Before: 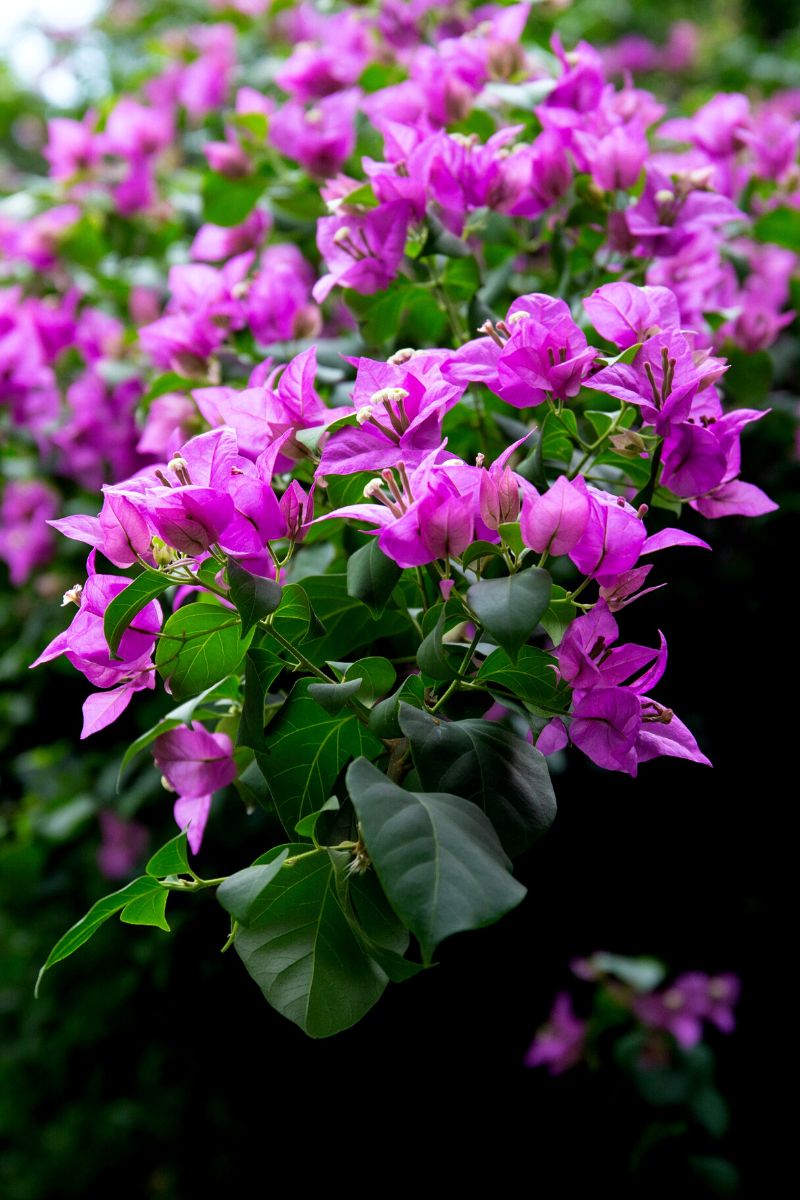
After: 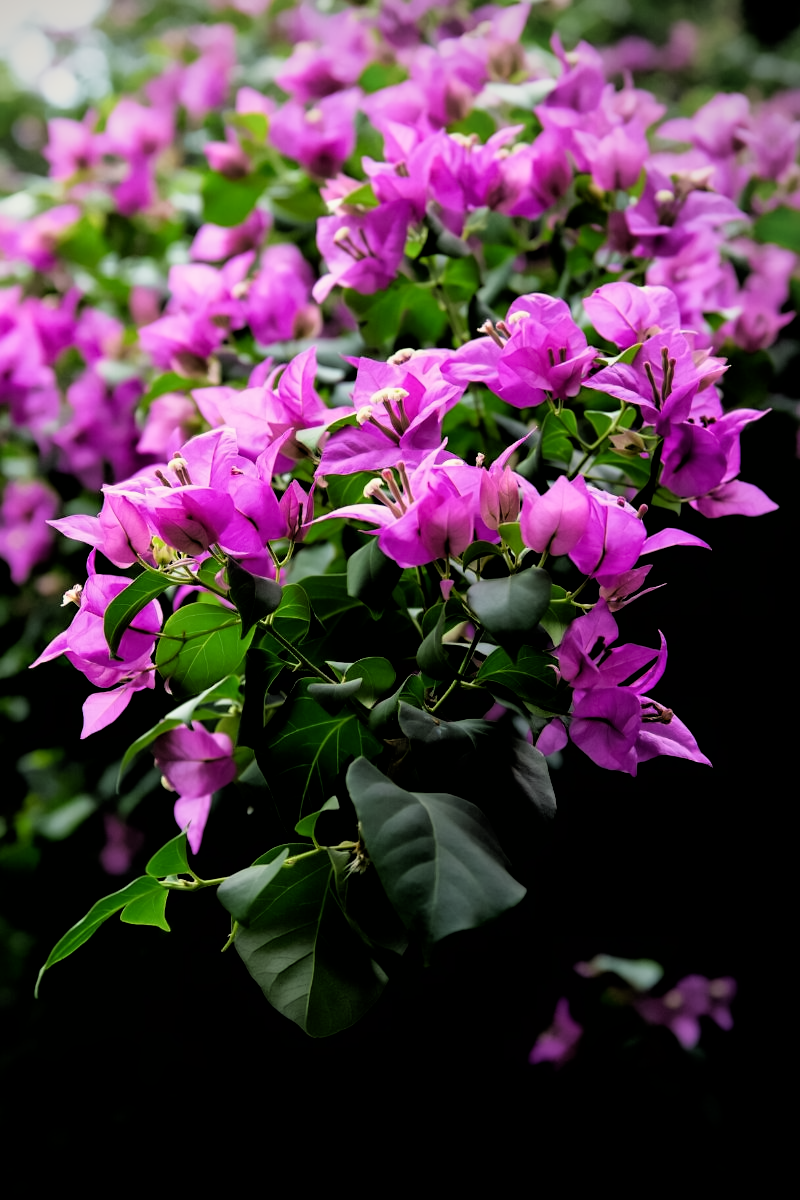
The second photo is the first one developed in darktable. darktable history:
filmic rgb: black relative exposure -3.72 EV, white relative exposure 2.77 EV, dynamic range scaling -5.32%, hardness 3.03
color calibration: x 0.334, y 0.349, temperature 5426 K
astrophoto denoise: on, module defaults
vignetting: center (-0.15, 0.013)
